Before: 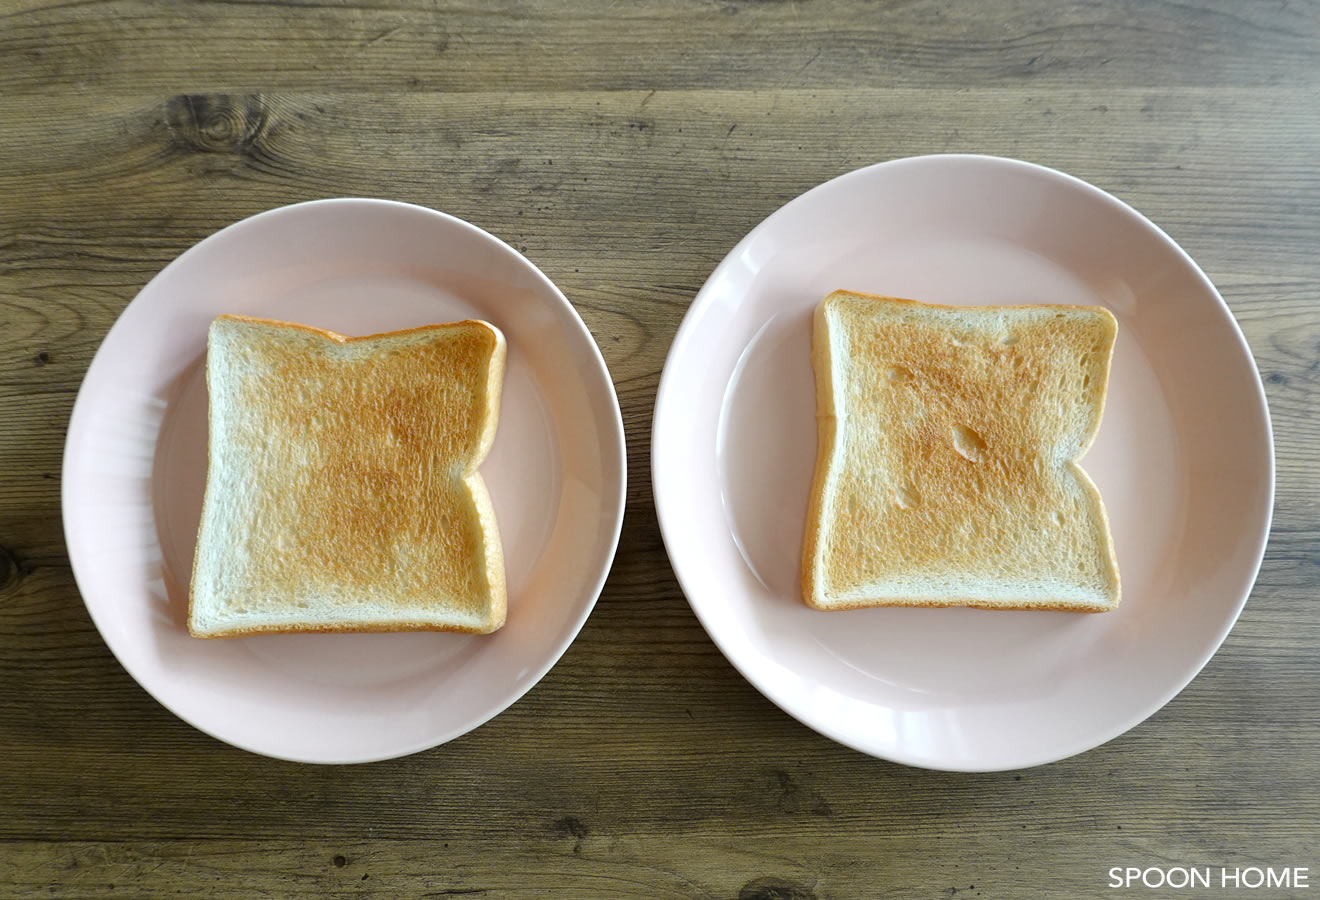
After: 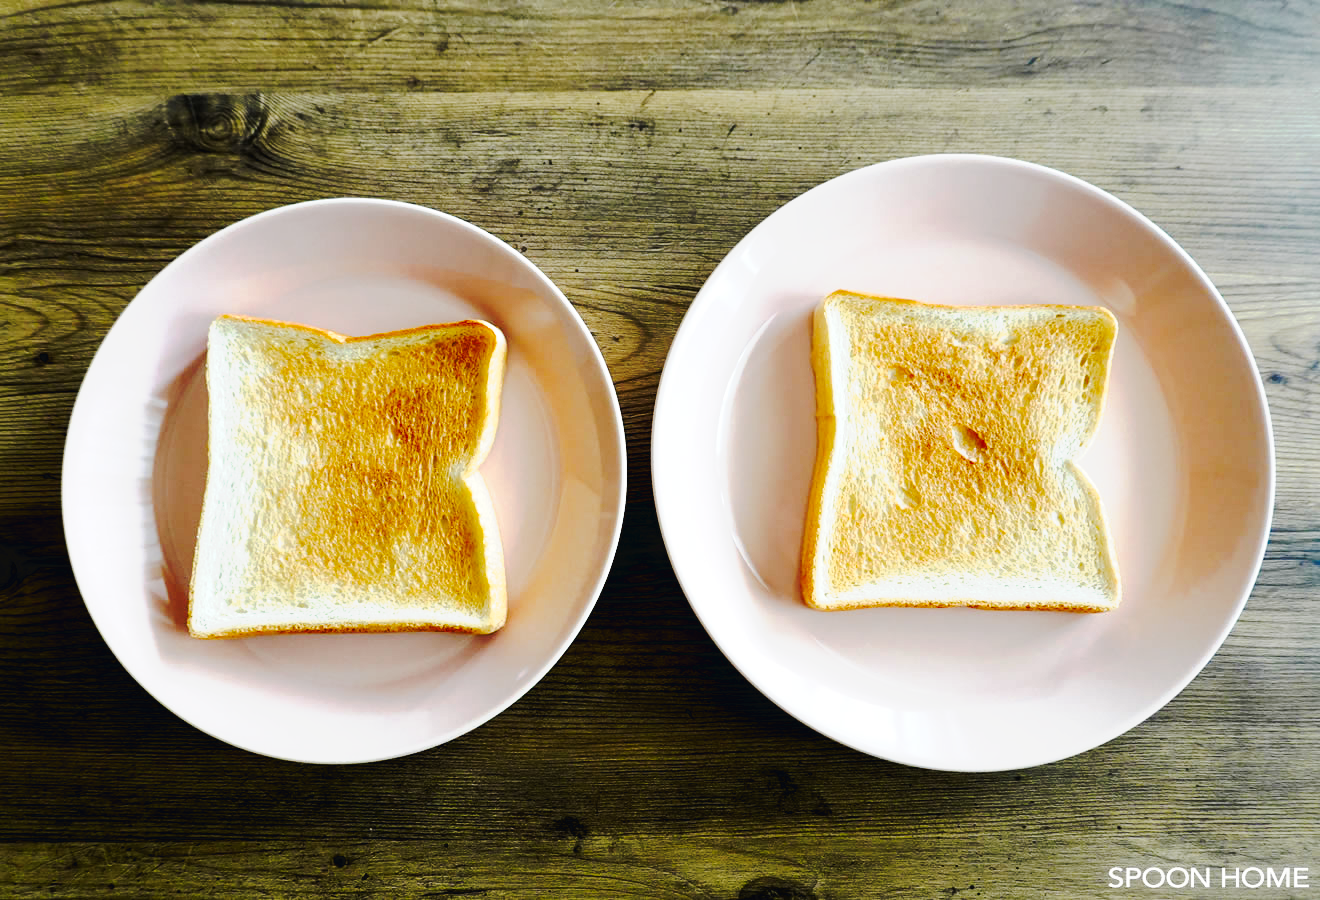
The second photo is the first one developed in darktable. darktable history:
white balance: emerald 1
tone curve: curves: ch0 [(0, 0) (0.003, 0.043) (0.011, 0.043) (0.025, 0.035) (0.044, 0.042) (0.069, 0.035) (0.1, 0.03) (0.136, 0.017) (0.177, 0.03) (0.224, 0.06) (0.277, 0.118) (0.335, 0.189) (0.399, 0.297) (0.468, 0.483) (0.543, 0.631) (0.623, 0.746) (0.709, 0.823) (0.801, 0.944) (0.898, 0.966) (1, 1)], preserve colors none
